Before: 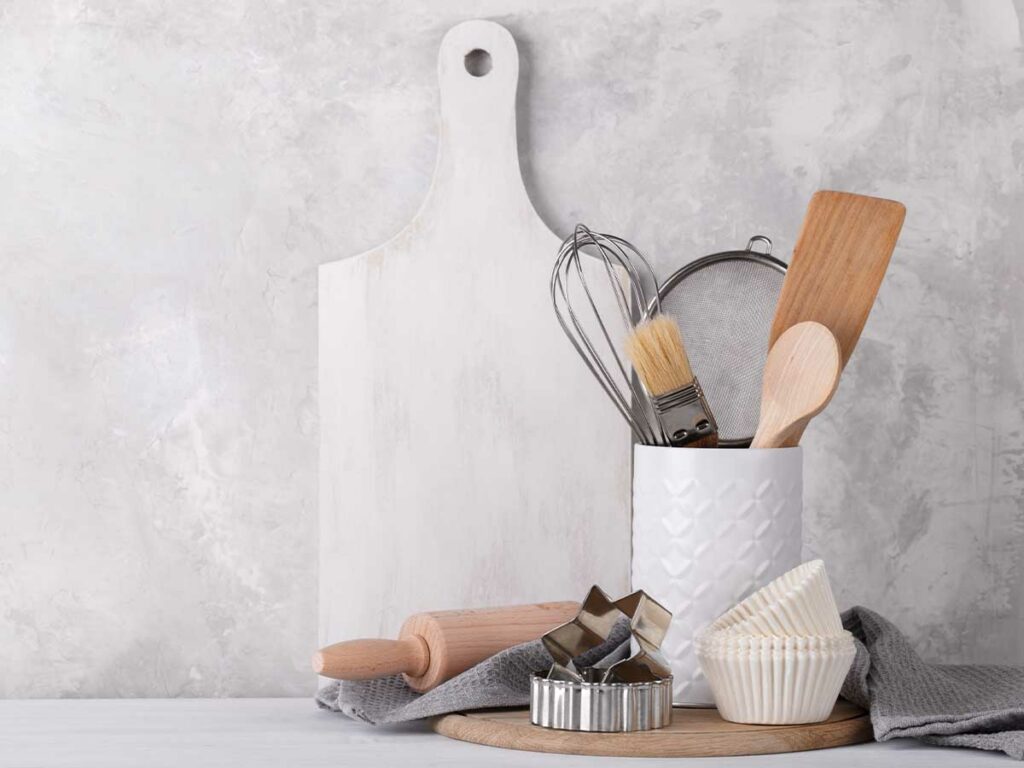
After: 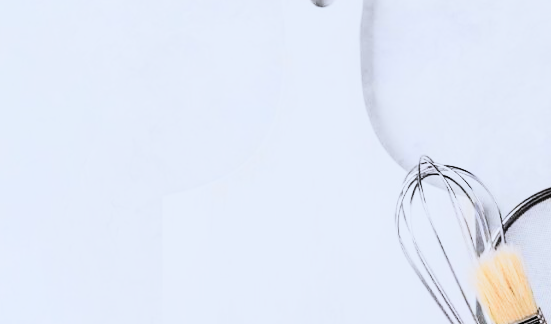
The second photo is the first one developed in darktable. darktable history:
tone equalizer: -8 EV -0.75 EV, -7 EV -0.7 EV, -6 EV -0.6 EV, -5 EV -0.4 EV, -3 EV 0.4 EV, -2 EV 0.6 EV, -1 EV 0.7 EV, +0 EV 0.75 EV, edges refinement/feathering 500, mask exposure compensation -1.57 EV, preserve details no
exposure: black level correction 0.001, exposure 0.5 EV, compensate exposure bias true, compensate highlight preservation false
white balance: red 0.976, blue 1.04
color correction: highlights a* -0.137, highlights b* -5.91, shadows a* -0.137, shadows b* -0.137
crop: left 15.306%, top 9.065%, right 30.789%, bottom 48.638%
filmic rgb: black relative exposure -5 EV, hardness 2.88, contrast 1.3, highlights saturation mix -30%
rotate and perspective: automatic cropping original format, crop left 0, crop top 0
tone curve: curves: ch0 [(0, 0.022) (0.114, 0.096) (0.282, 0.299) (0.456, 0.51) (0.613, 0.693) (0.786, 0.843) (0.999, 0.949)]; ch1 [(0, 0) (0.384, 0.365) (0.463, 0.447) (0.486, 0.474) (0.503, 0.5) (0.535, 0.522) (0.555, 0.546) (0.593, 0.599) (0.755, 0.793) (1, 1)]; ch2 [(0, 0) (0.369, 0.375) (0.449, 0.434) (0.501, 0.5) (0.528, 0.517) (0.561, 0.57) (0.612, 0.631) (0.668, 0.659) (1, 1)], color space Lab, independent channels, preserve colors none
